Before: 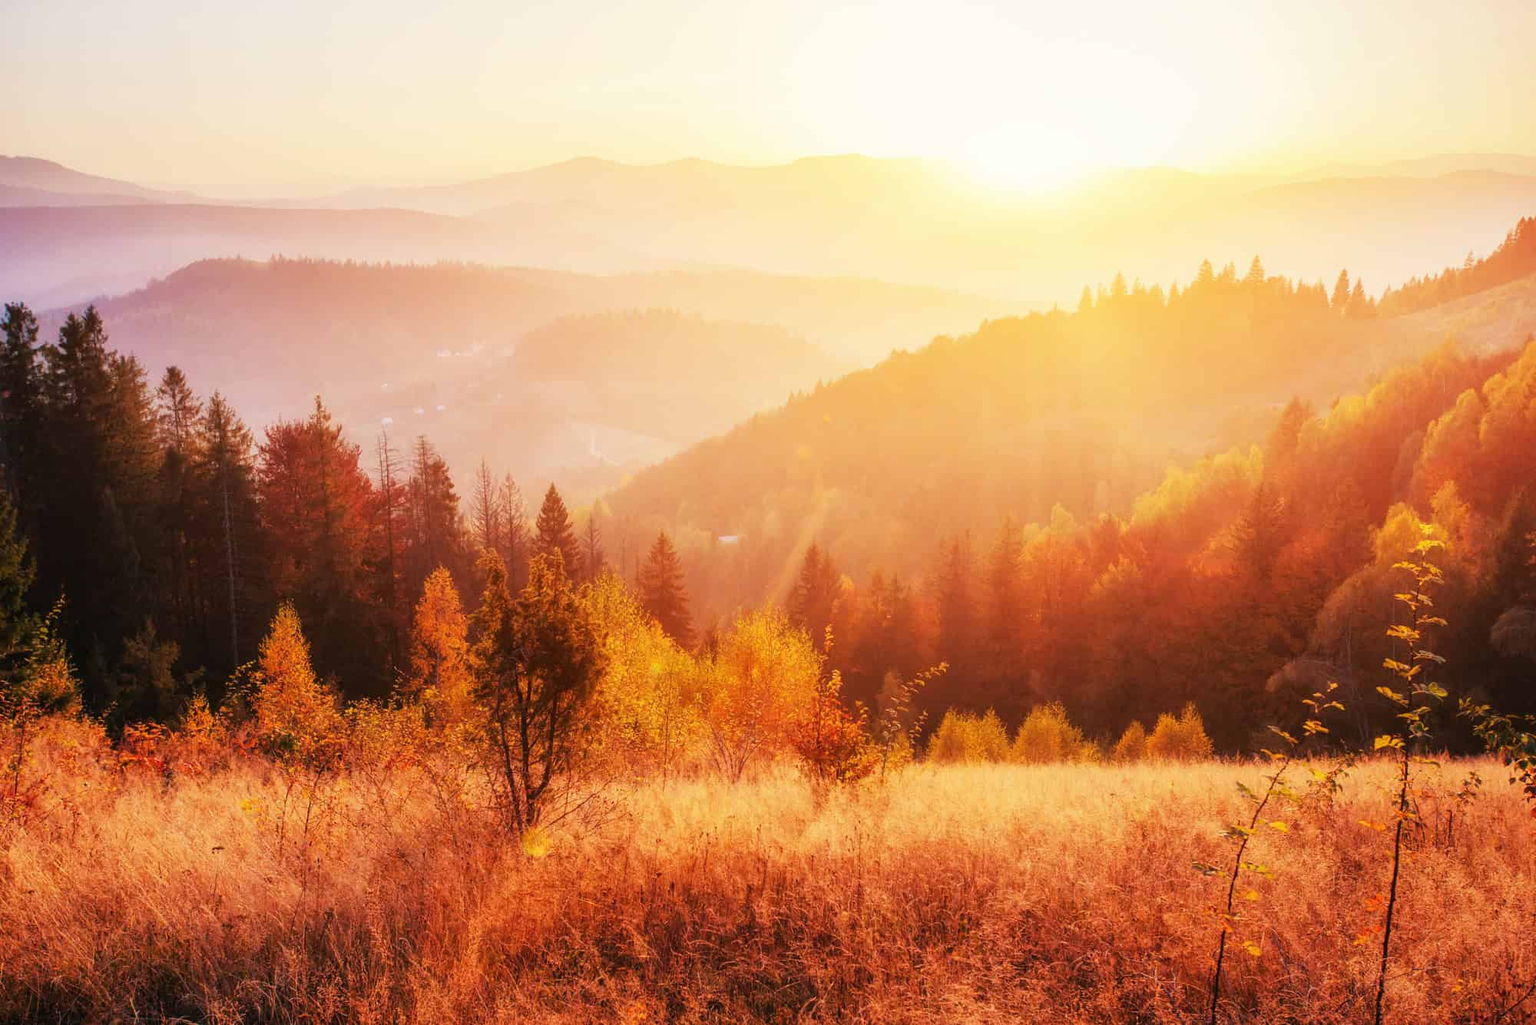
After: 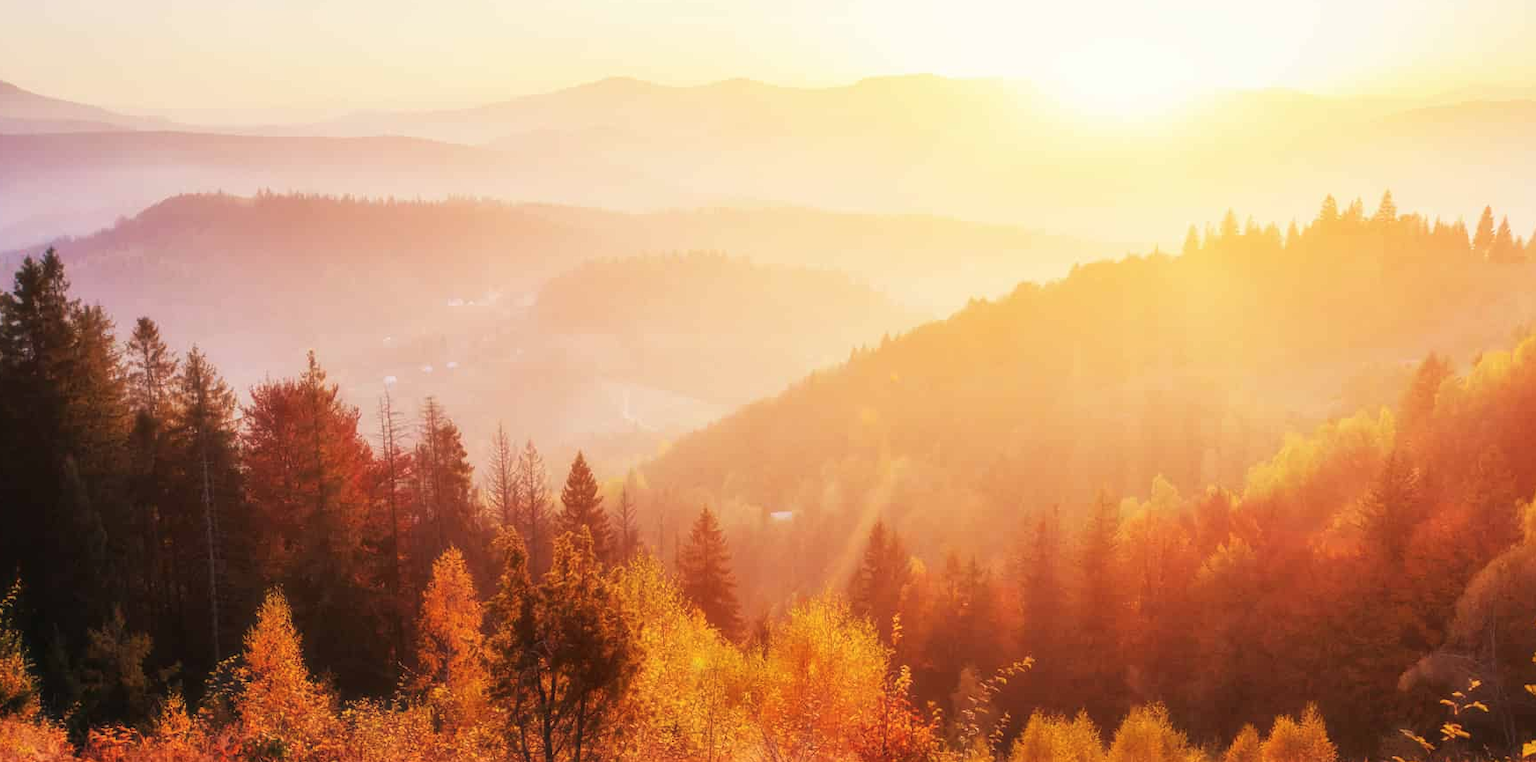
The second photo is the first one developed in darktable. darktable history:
haze removal: strength -0.102, compatibility mode true, adaptive false
crop: left 3.097%, top 8.831%, right 9.662%, bottom 26.284%
